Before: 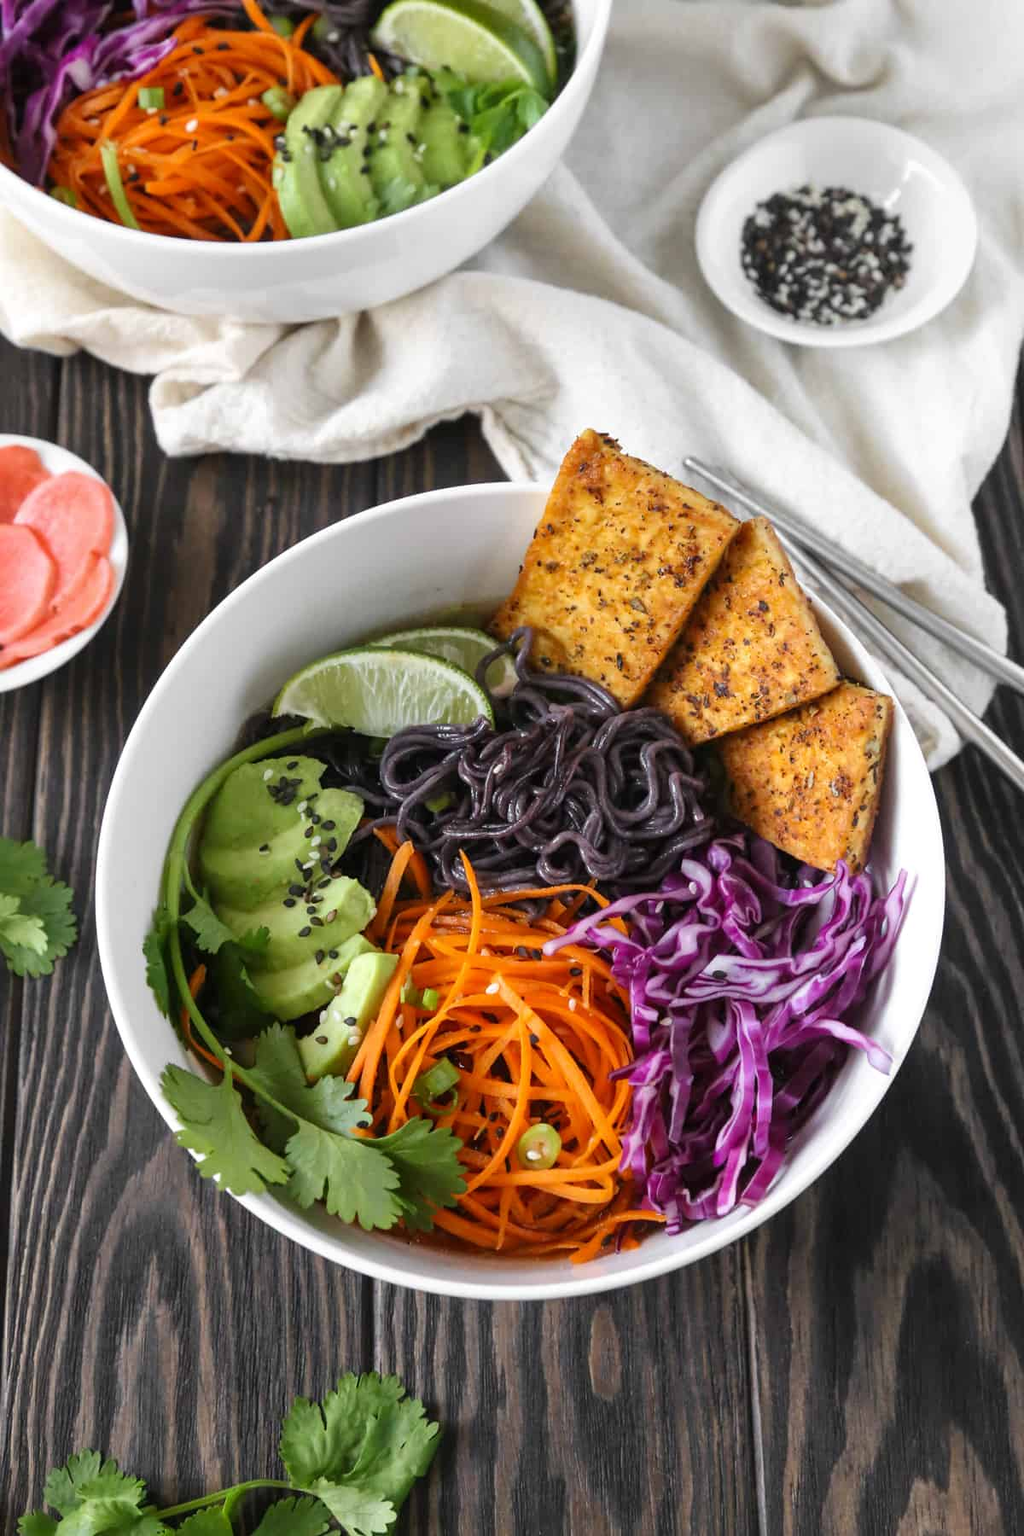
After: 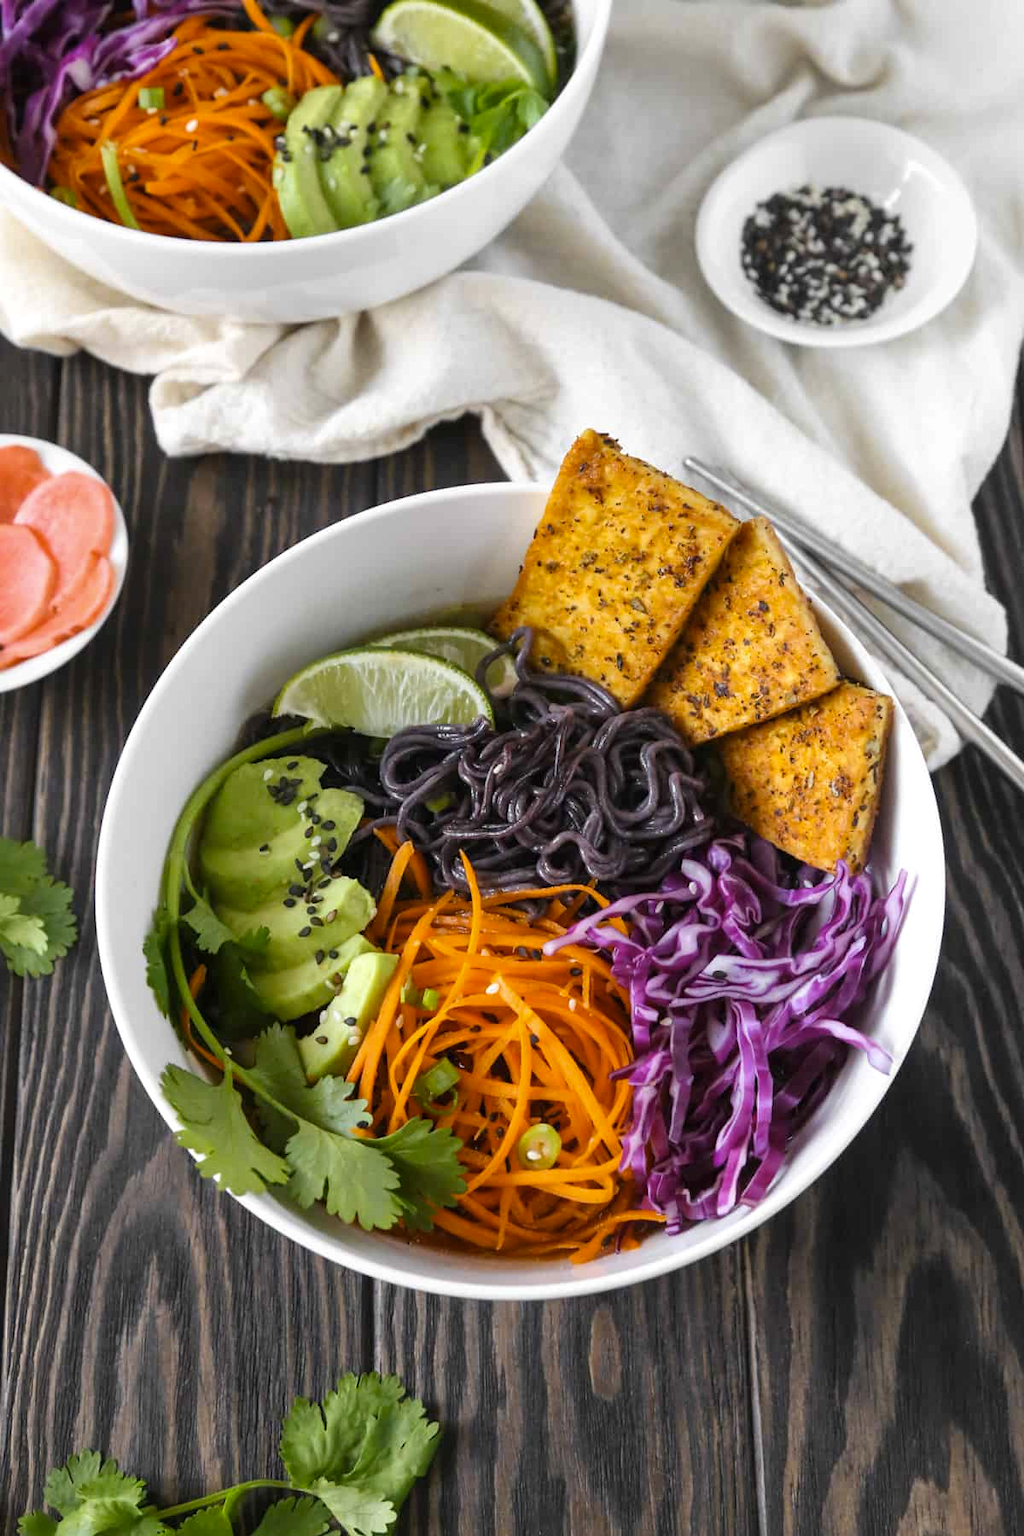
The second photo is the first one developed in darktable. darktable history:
exposure: exposure 0.02 EV, compensate highlight preservation false
color contrast: green-magenta contrast 0.81
white balance: emerald 1
color balance rgb: perceptual saturation grading › global saturation 10%, global vibrance 10%
